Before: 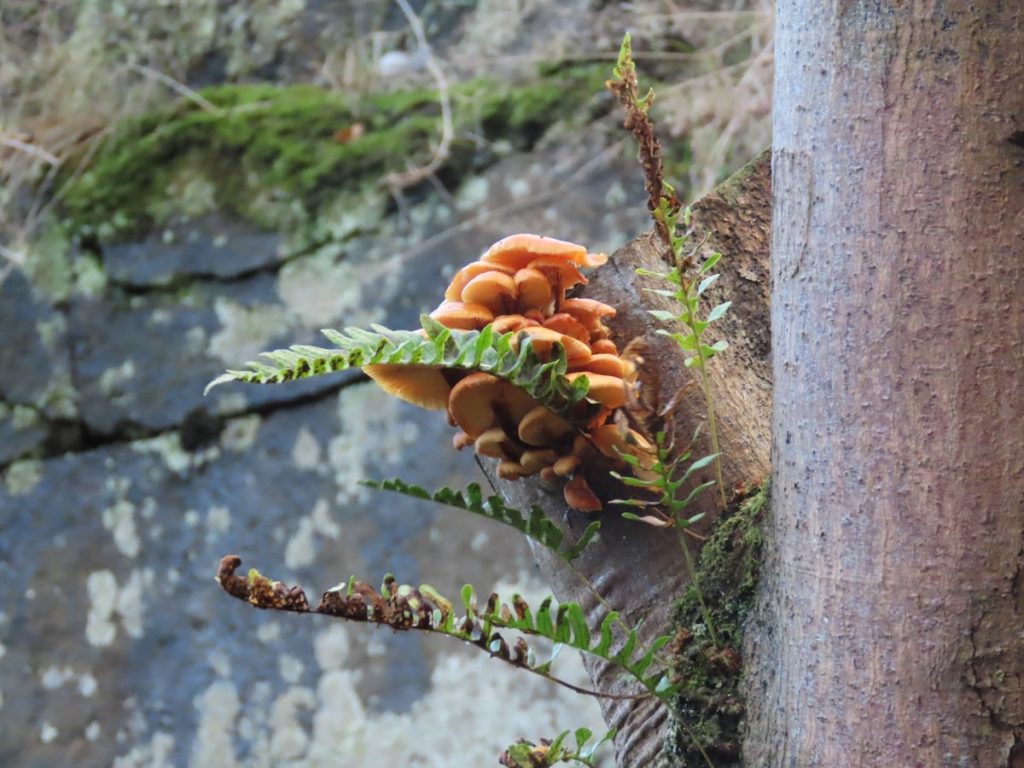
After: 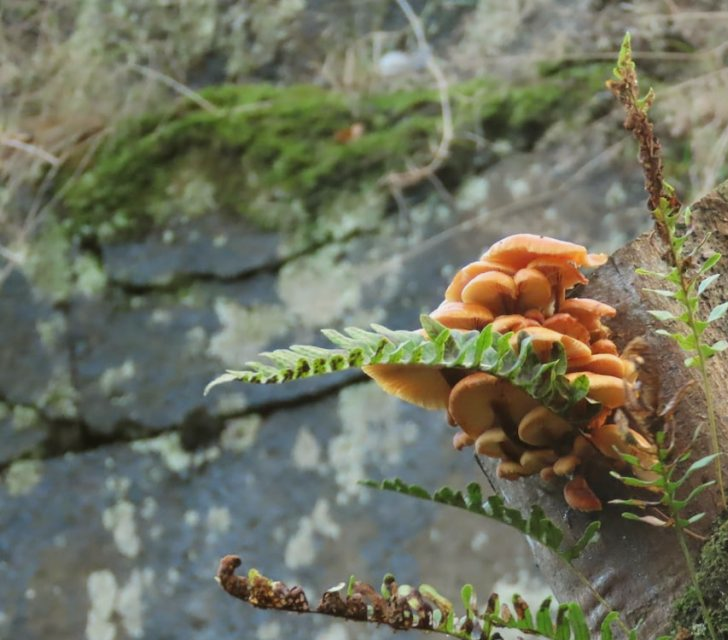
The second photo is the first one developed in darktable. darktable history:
color balance: mode lift, gamma, gain (sRGB), lift [1.04, 1, 1, 0.97], gamma [1.01, 1, 1, 0.97], gain [0.96, 1, 1, 0.97]
crop: right 28.885%, bottom 16.626%
